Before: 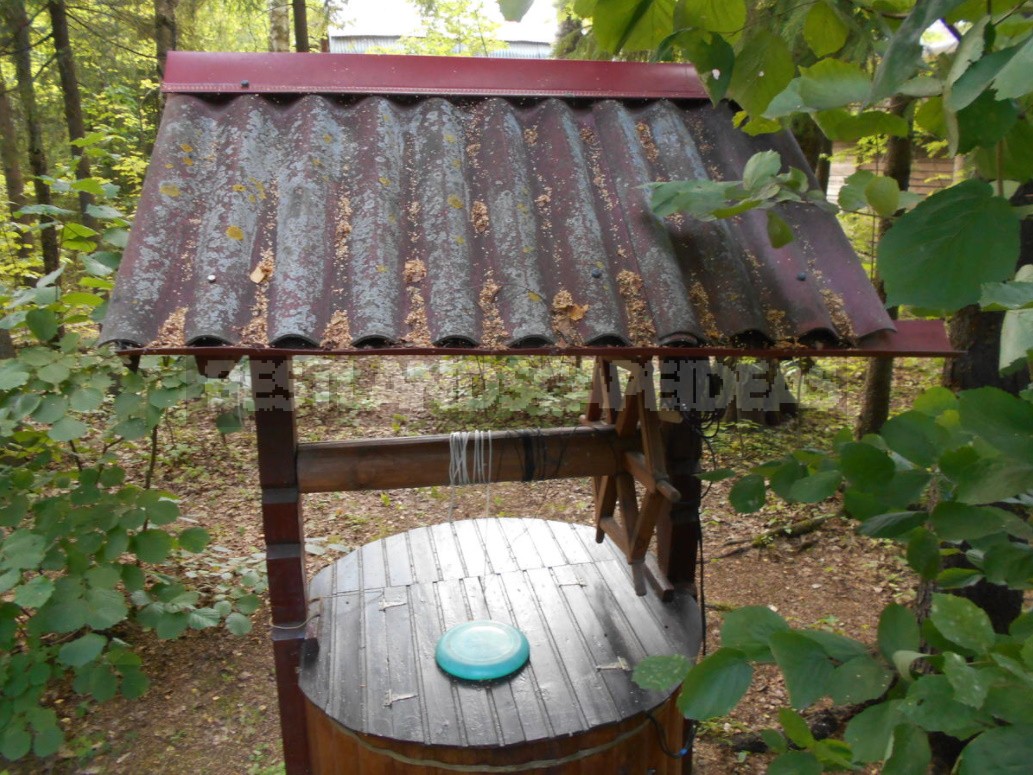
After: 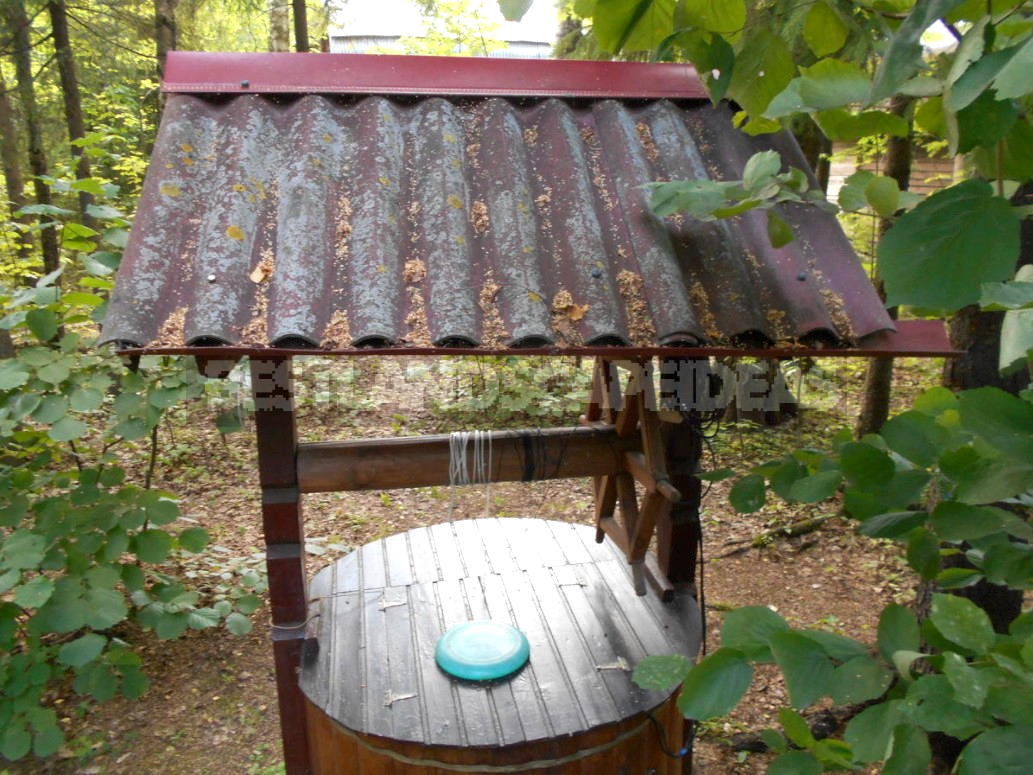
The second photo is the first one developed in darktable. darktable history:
exposure: black level correction 0.001, exposure 0.297 EV, compensate highlight preservation false
